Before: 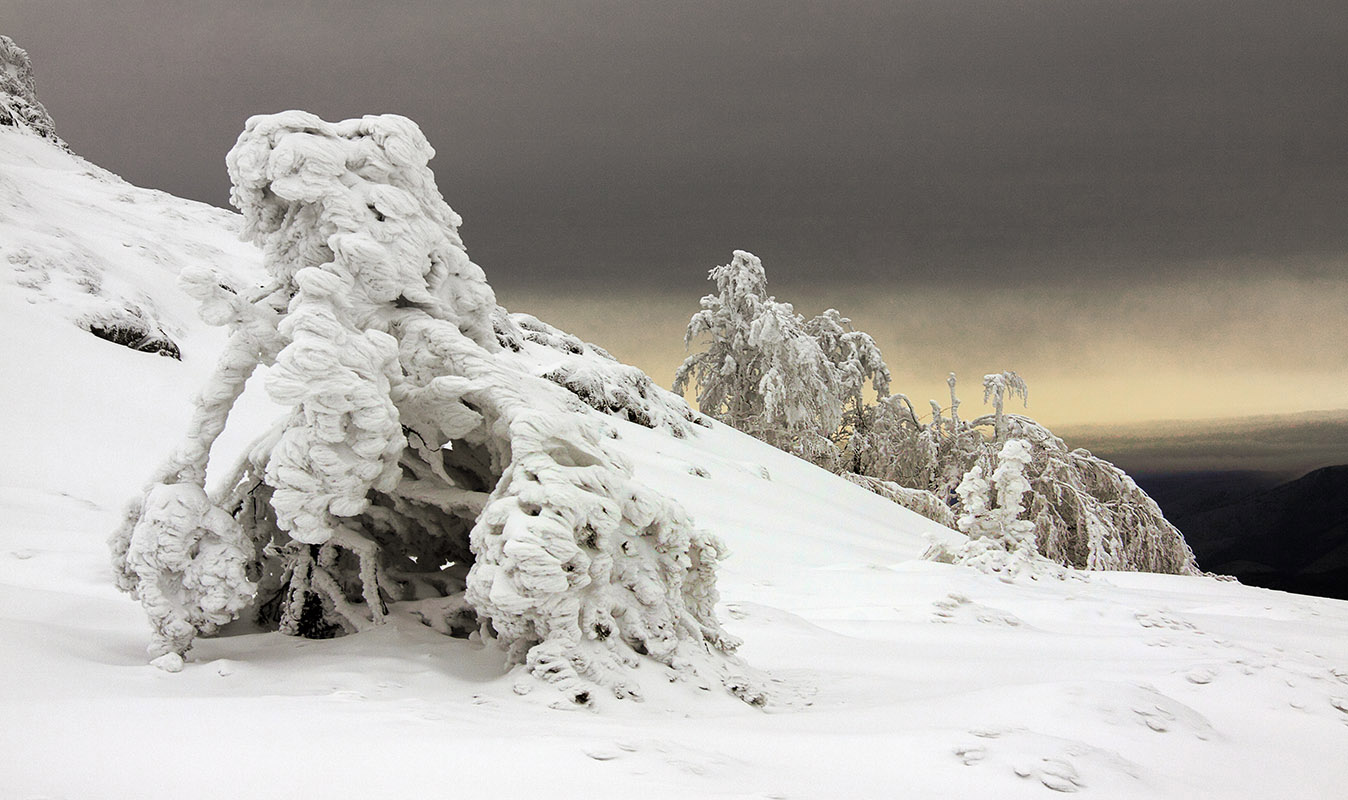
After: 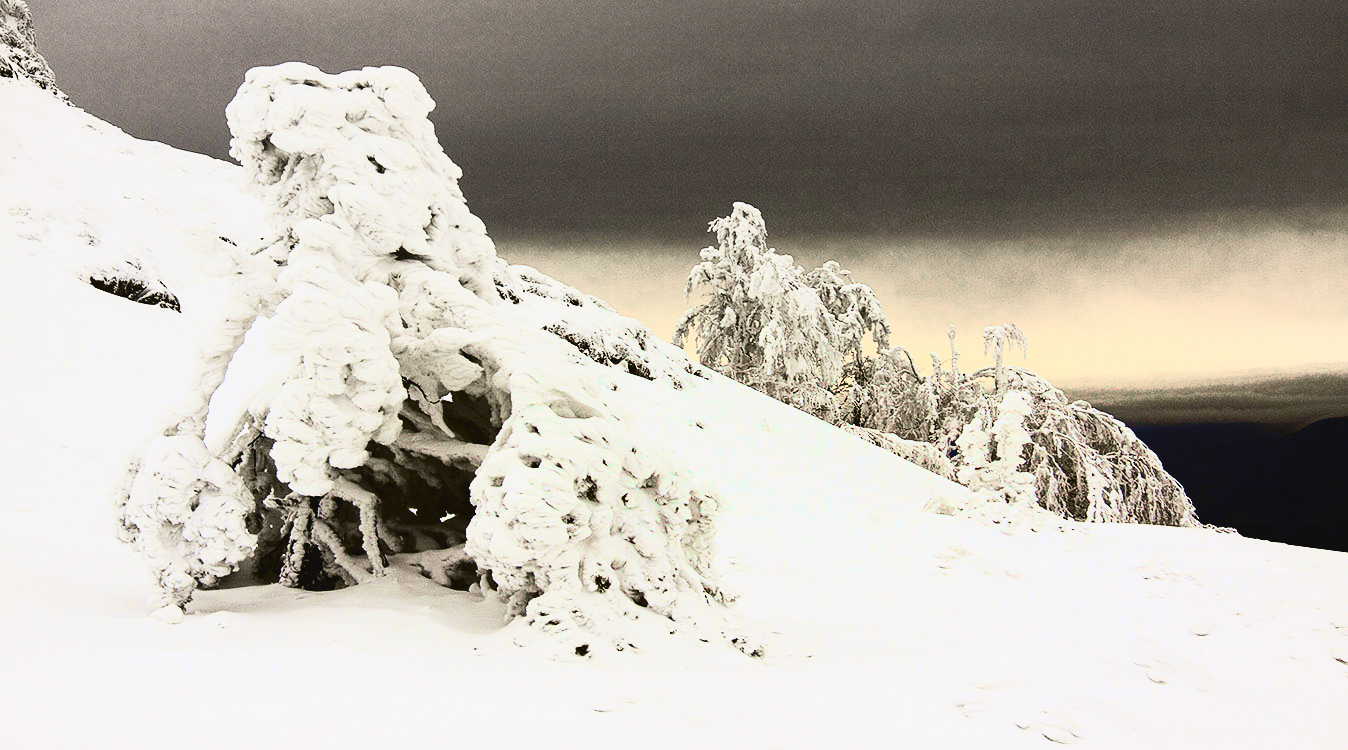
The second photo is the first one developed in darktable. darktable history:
crop and rotate: top 6.25%
tone curve: curves: ch0 [(0, 0.039) (0.104, 0.094) (0.285, 0.301) (0.689, 0.764) (0.89, 0.926) (0.994, 0.971)]; ch1 [(0, 0) (0.337, 0.249) (0.437, 0.411) (0.485, 0.487) (0.515, 0.514) (0.566, 0.563) (0.641, 0.655) (1, 1)]; ch2 [(0, 0) (0.314, 0.301) (0.421, 0.411) (0.502, 0.505) (0.528, 0.54) (0.557, 0.555) (0.612, 0.583) (0.722, 0.67) (1, 1)], color space Lab, independent channels, preserve colors none
contrast brightness saturation: contrast 0.4, brightness 0.05, saturation 0.25
